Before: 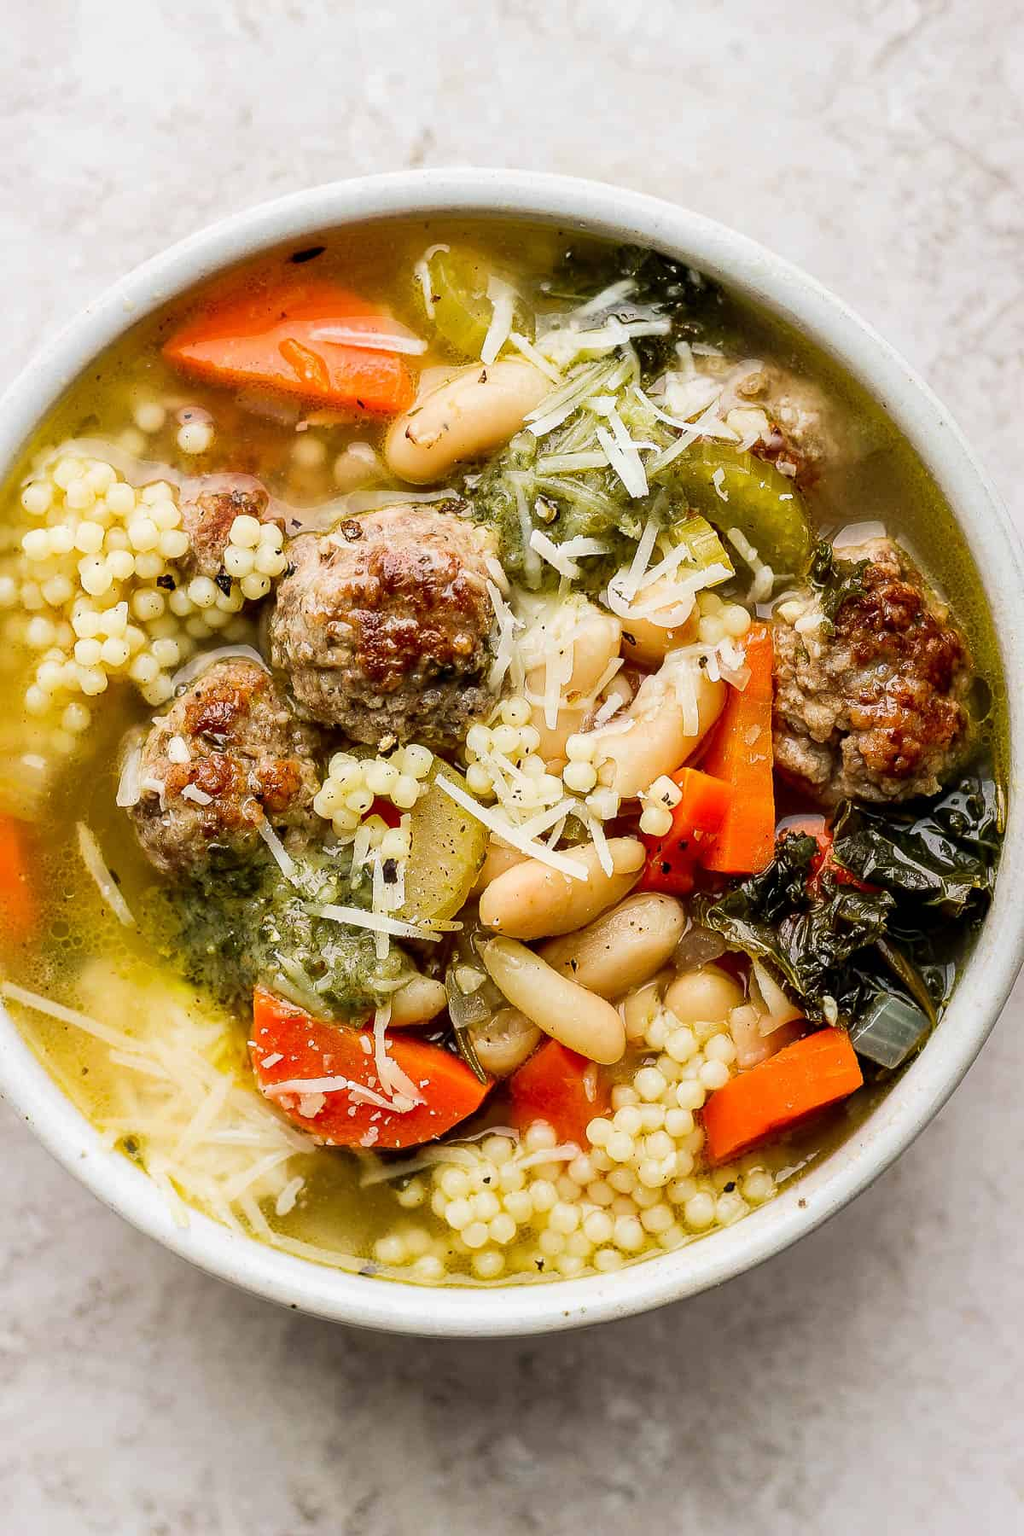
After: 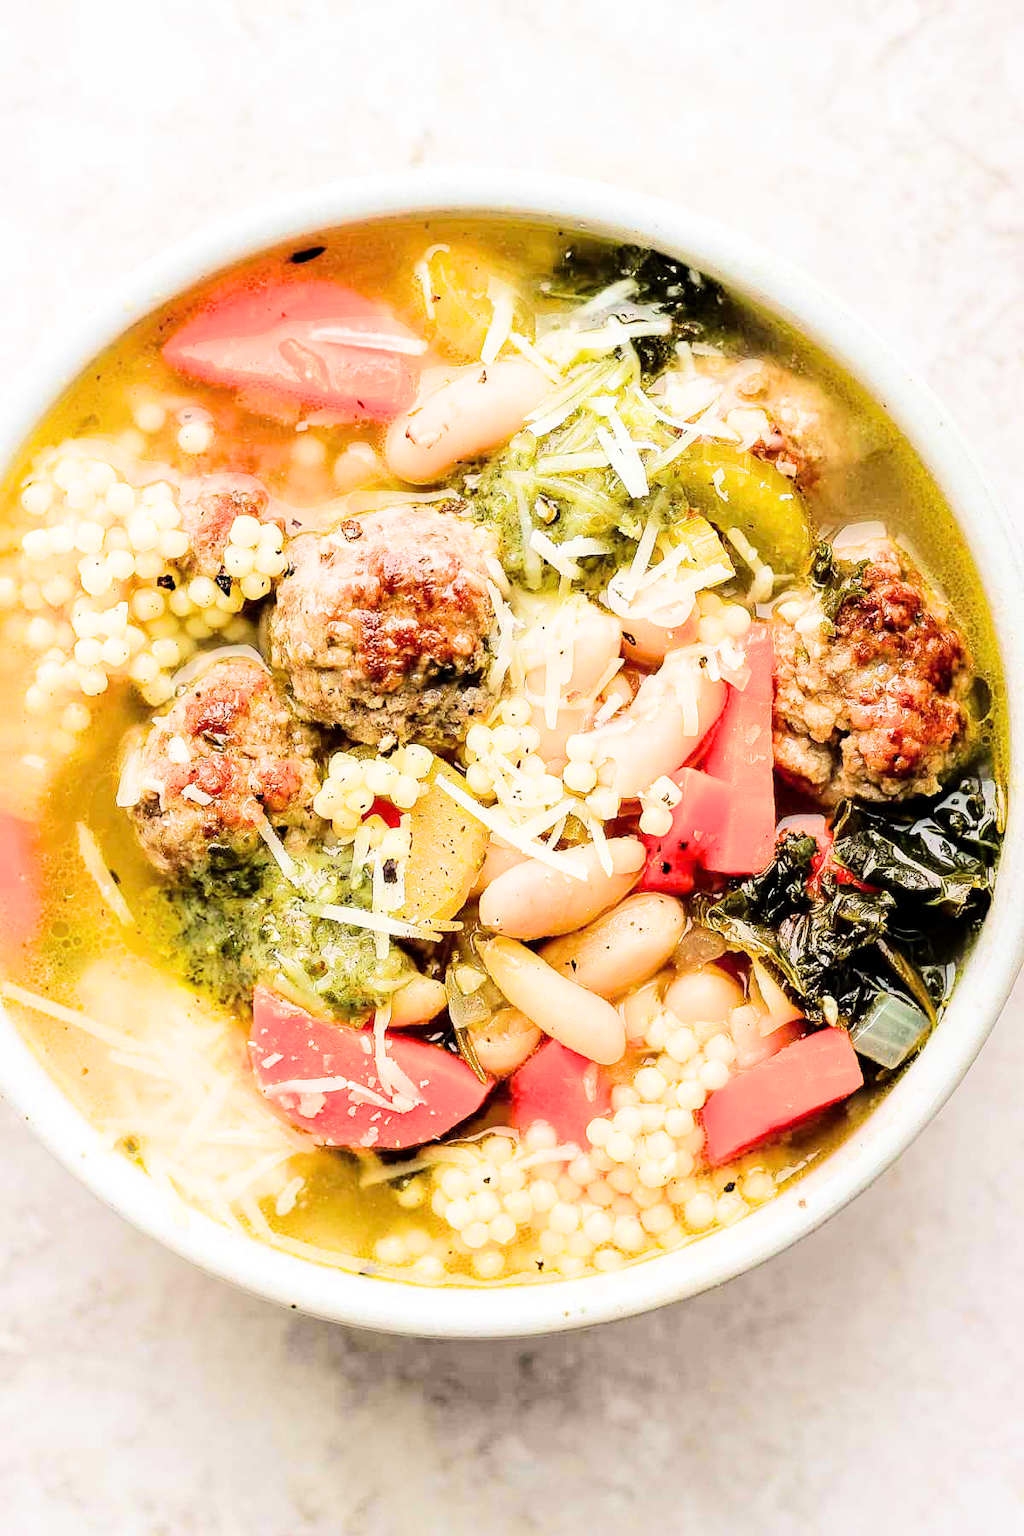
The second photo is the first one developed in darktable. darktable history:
tone equalizer: -7 EV 0.149 EV, -6 EV 0.633 EV, -5 EV 1.16 EV, -4 EV 1.35 EV, -3 EV 1.14 EV, -2 EV 0.6 EV, -1 EV 0.147 EV, edges refinement/feathering 500, mask exposure compensation -1.57 EV, preserve details no
exposure: exposure 0.609 EV, compensate highlight preservation false
filmic rgb: black relative exposure -9.39 EV, white relative exposure 3.02 EV, hardness 6.16
